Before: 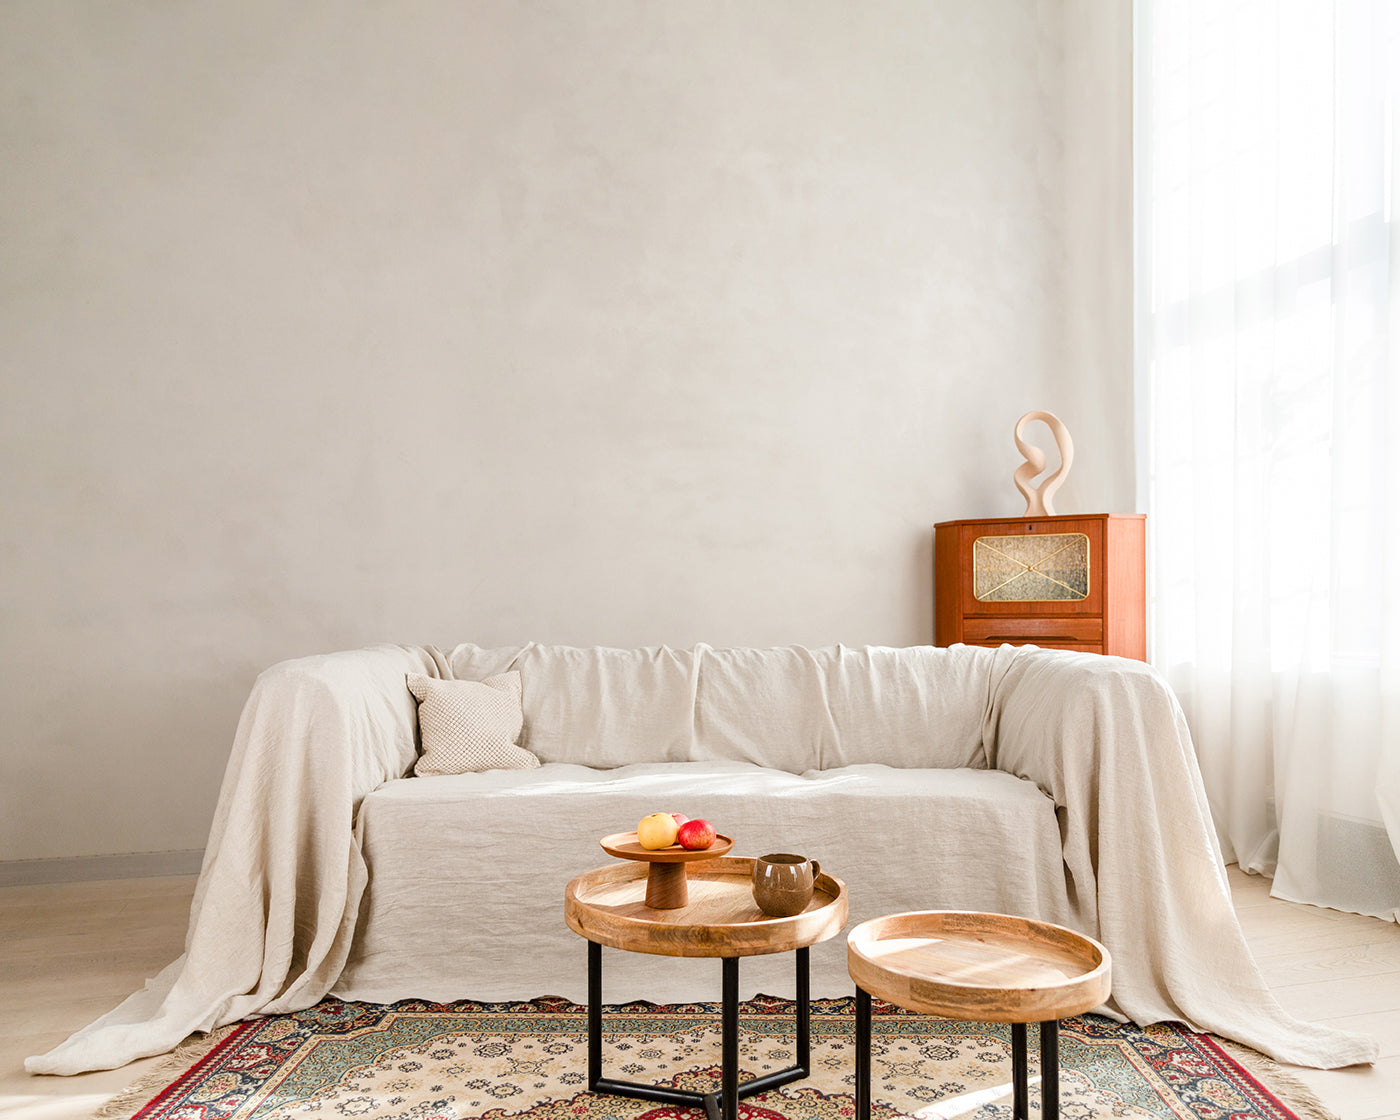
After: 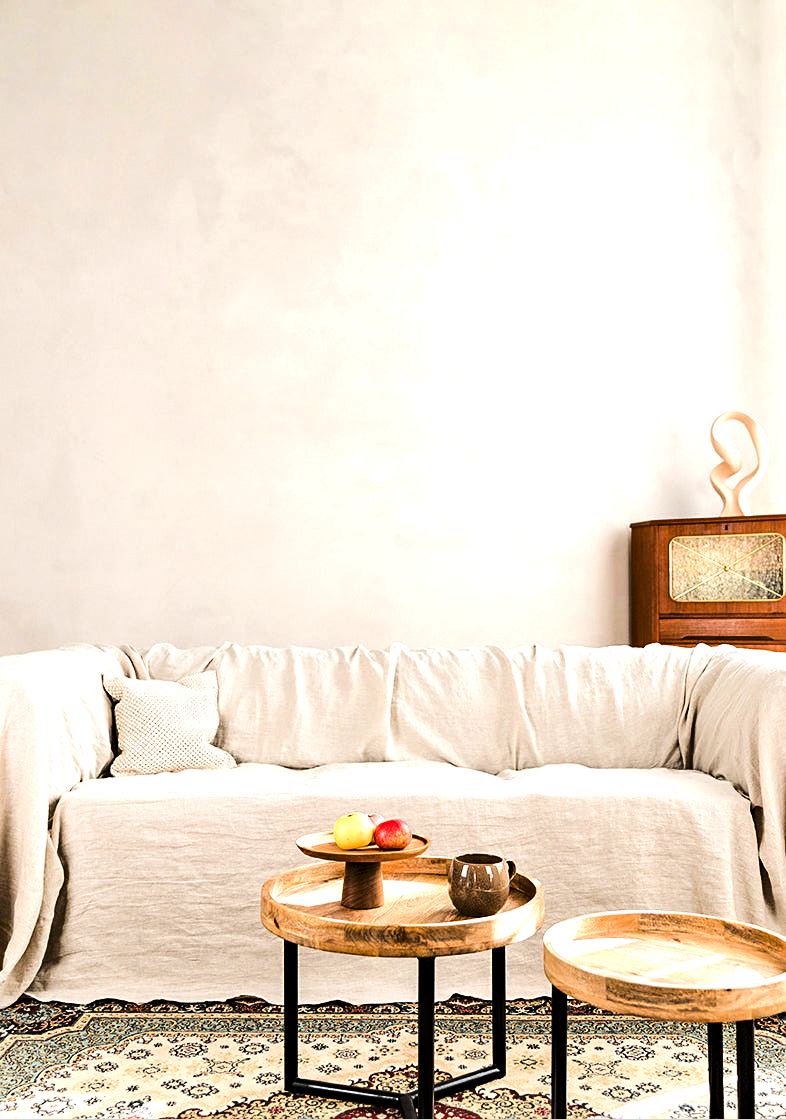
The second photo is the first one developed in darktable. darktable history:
exposure: black level correction 0, exposure 0.499 EV, compensate exposure bias true, compensate highlight preservation false
tone equalizer: -8 EV 0.018 EV, -7 EV -0.031 EV, -6 EV 0.019 EV, -5 EV 0.022 EV, -4 EV 0.258 EV, -3 EV 0.631 EV, -2 EV 0.591 EV, -1 EV 0.195 EV, +0 EV 0.048 EV, edges refinement/feathering 500, mask exposure compensation -1.57 EV, preserve details no
tone curve: curves: ch0 [(0, 0) (0.003, 0.003) (0.011, 0.011) (0.025, 0.024) (0.044, 0.043) (0.069, 0.068) (0.1, 0.098) (0.136, 0.133) (0.177, 0.173) (0.224, 0.22) (0.277, 0.271) (0.335, 0.328) (0.399, 0.39) (0.468, 0.458) (0.543, 0.563) (0.623, 0.64) (0.709, 0.722) (0.801, 0.809) (0.898, 0.902) (1, 1)], color space Lab, independent channels, preserve colors none
crop: left 21.749%, right 22.108%, bottom 0.014%
sharpen: amount 0.211
levels: levels [0, 0.618, 1]
haze removal: strength 0.281, distance 0.244, compatibility mode true, adaptive false
